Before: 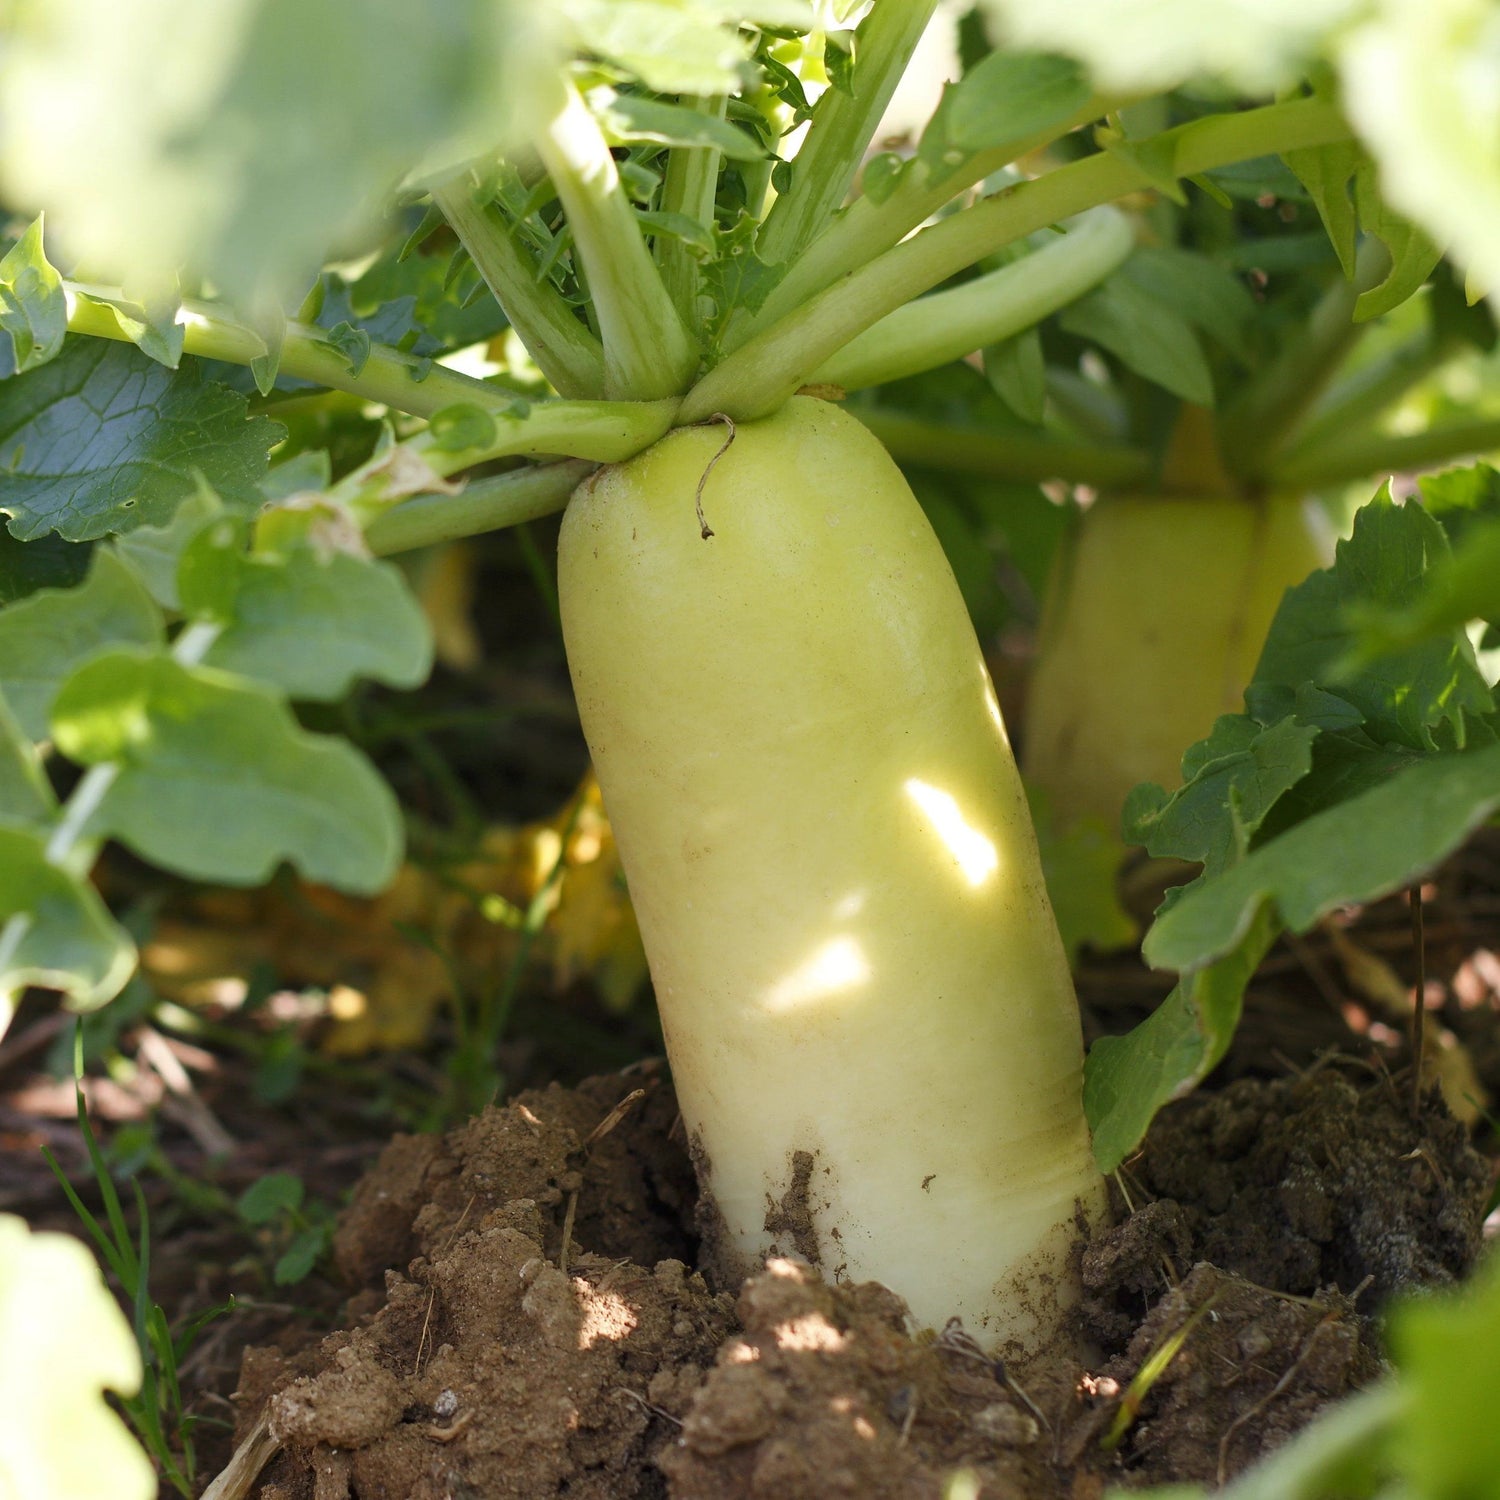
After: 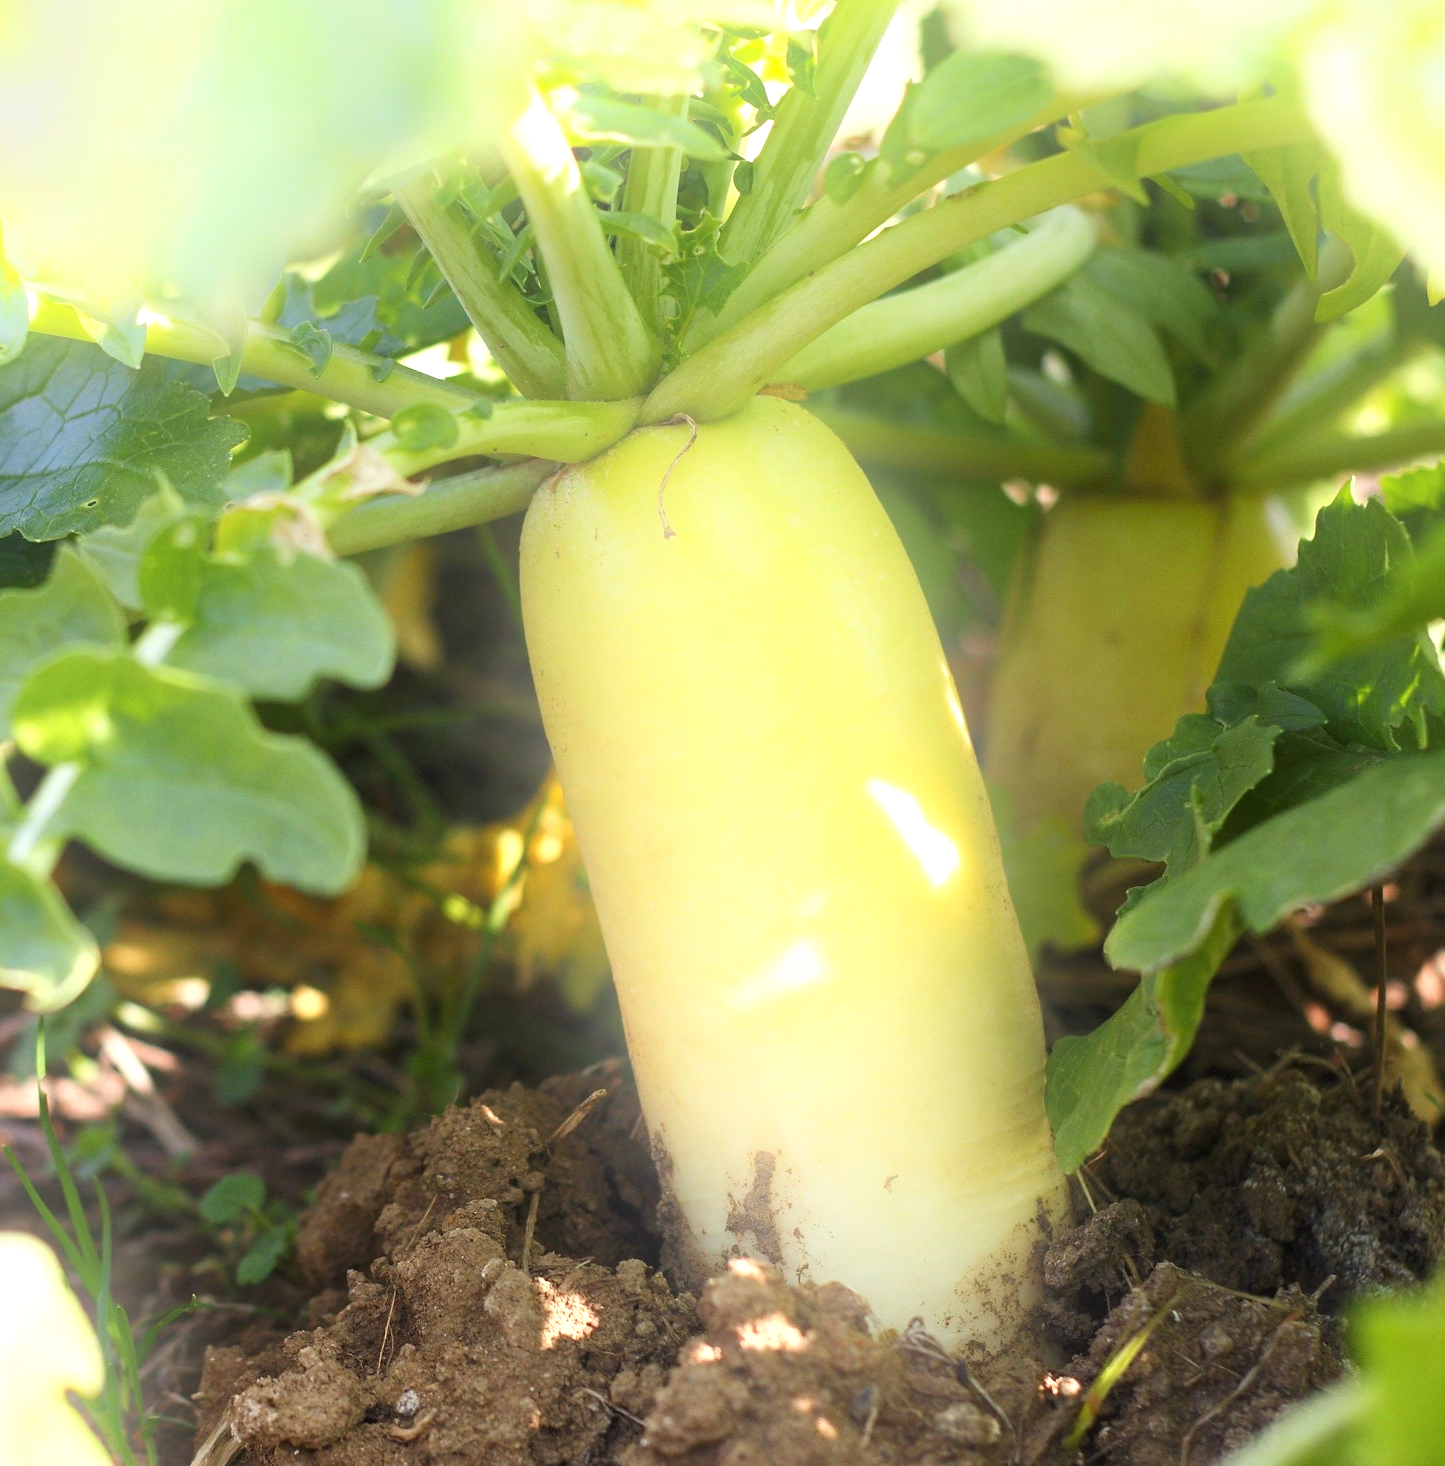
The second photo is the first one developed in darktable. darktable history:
crop and rotate: left 2.536%, right 1.107%, bottom 2.246%
exposure: exposure 0.574 EV, compensate highlight preservation false
bloom: on, module defaults
tone curve: curves: ch0 [(0, 0) (0.265, 0.253) (0.732, 0.751) (1, 1)], color space Lab, linked channels, preserve colors none
